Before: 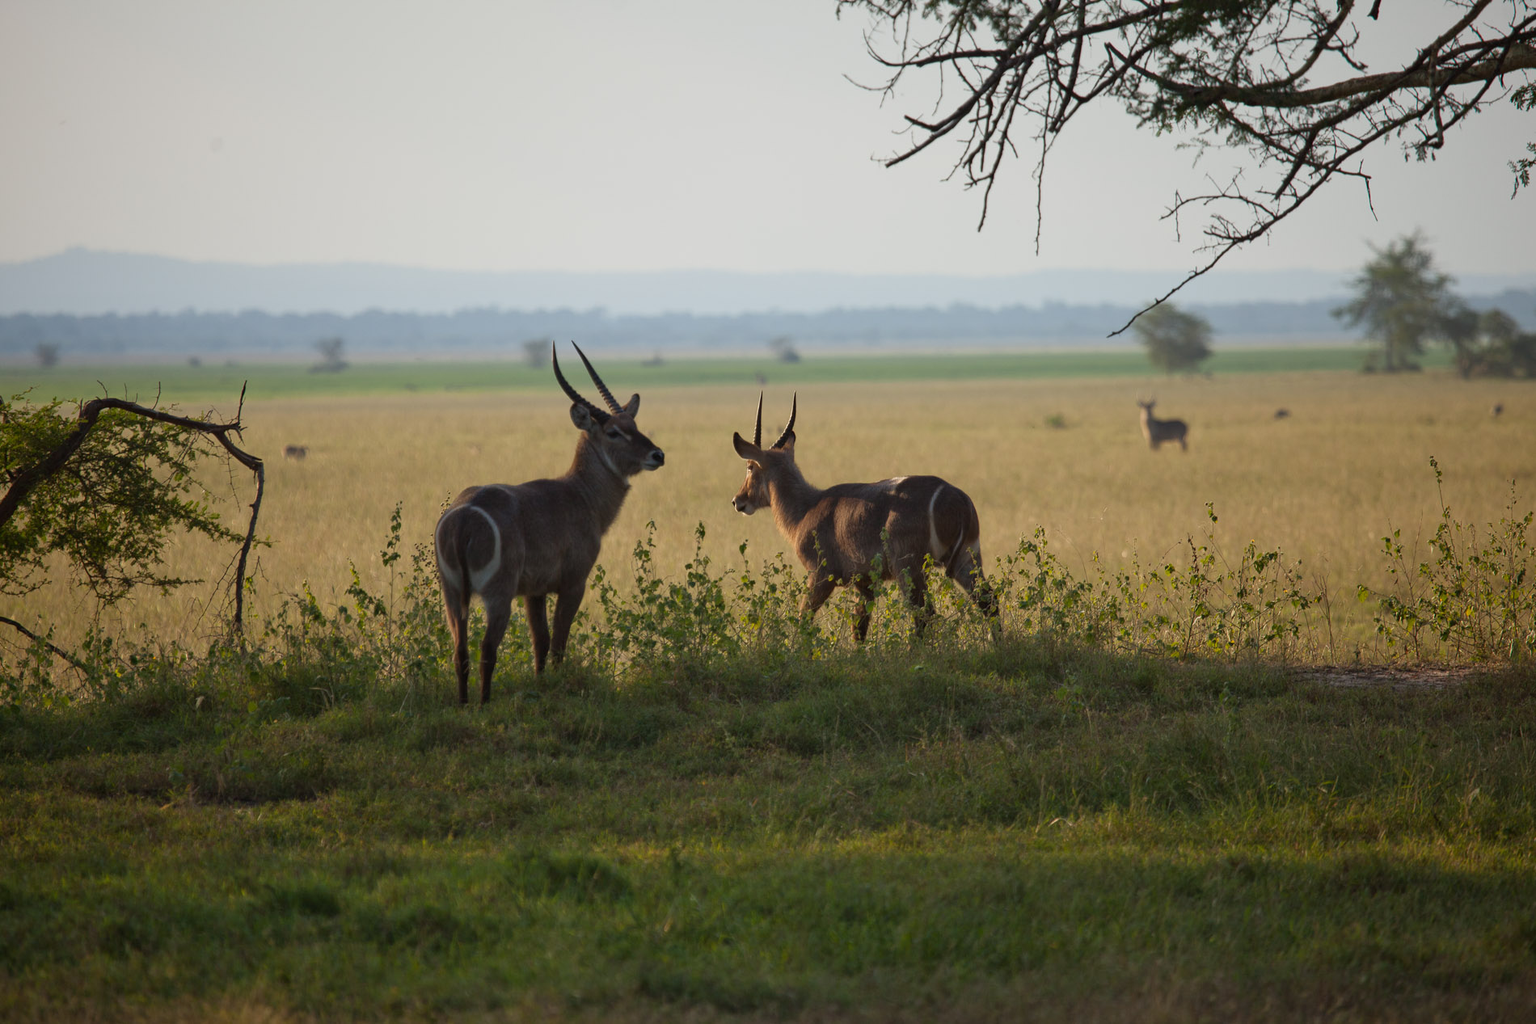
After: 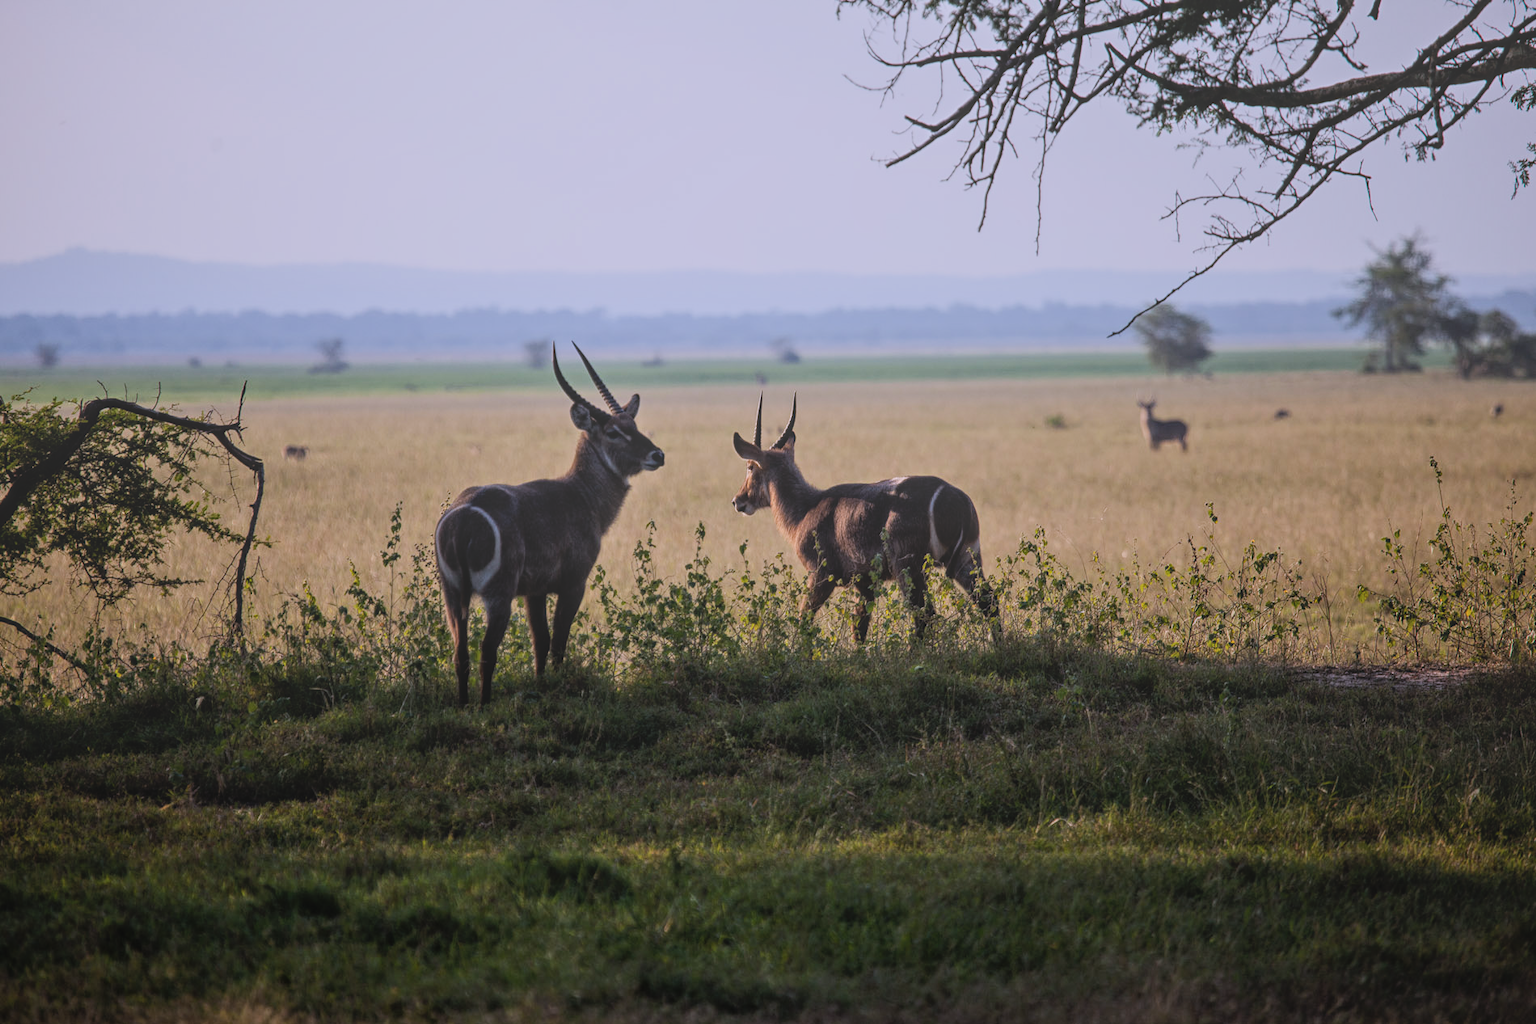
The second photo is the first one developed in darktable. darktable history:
color calibration: x 0.367, y 0.379, temperature 4395.86 K
exposure: exposure -0.177 EV, compensate highlight preservation false
white balance: red 1.066, blue 1.119
local contrast: highlights 73%, shadows 15%, midtone range 0.197
filmic rgb: black relative exposure -7.65 EV, white relative exposure 4.56 EV, hardness 3.61
tone equalizer: -8 EV -0.75 EV, -7 EV -0.7 EV, -6 EV -0.6 EV, -5 EV -0.4 EV, -3 EV 0.4 EV, -2 EV 0.6 EV, -1 EV 0.7 EV, +0 EV 0.75 EV, edges refinement/feathering 500, mask exposure compensation -1.57 EV, preserve details no
